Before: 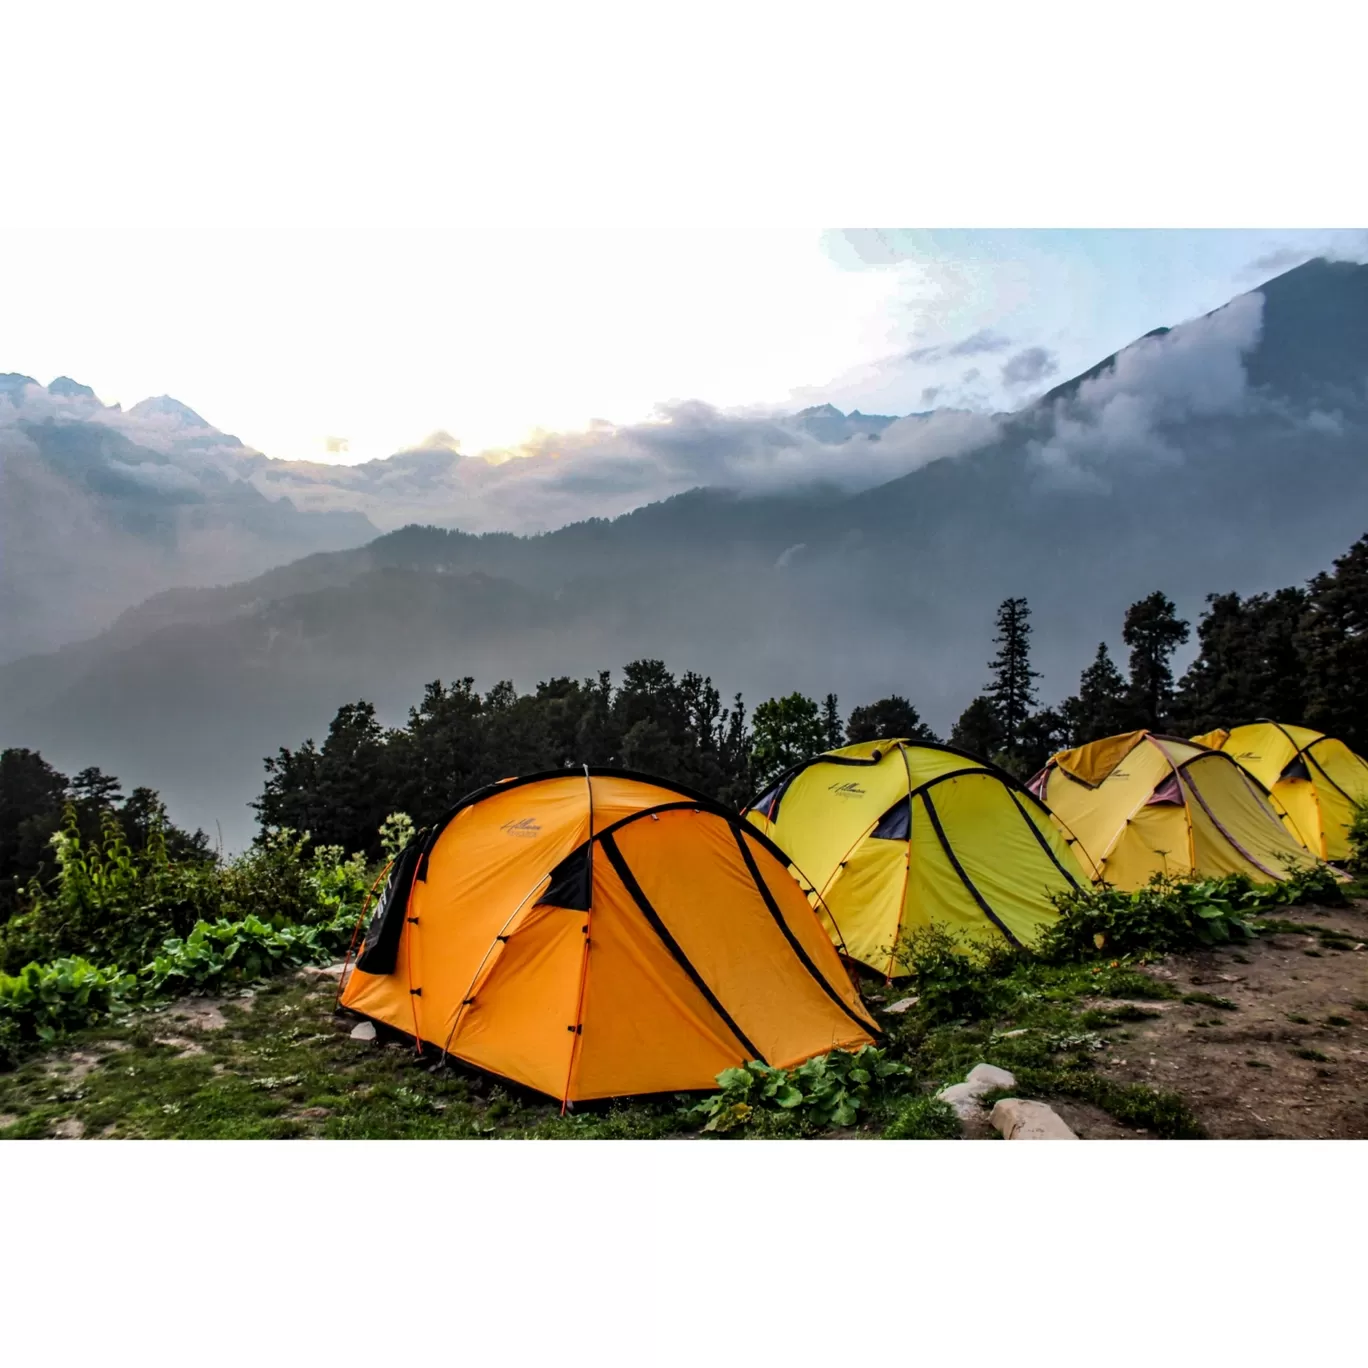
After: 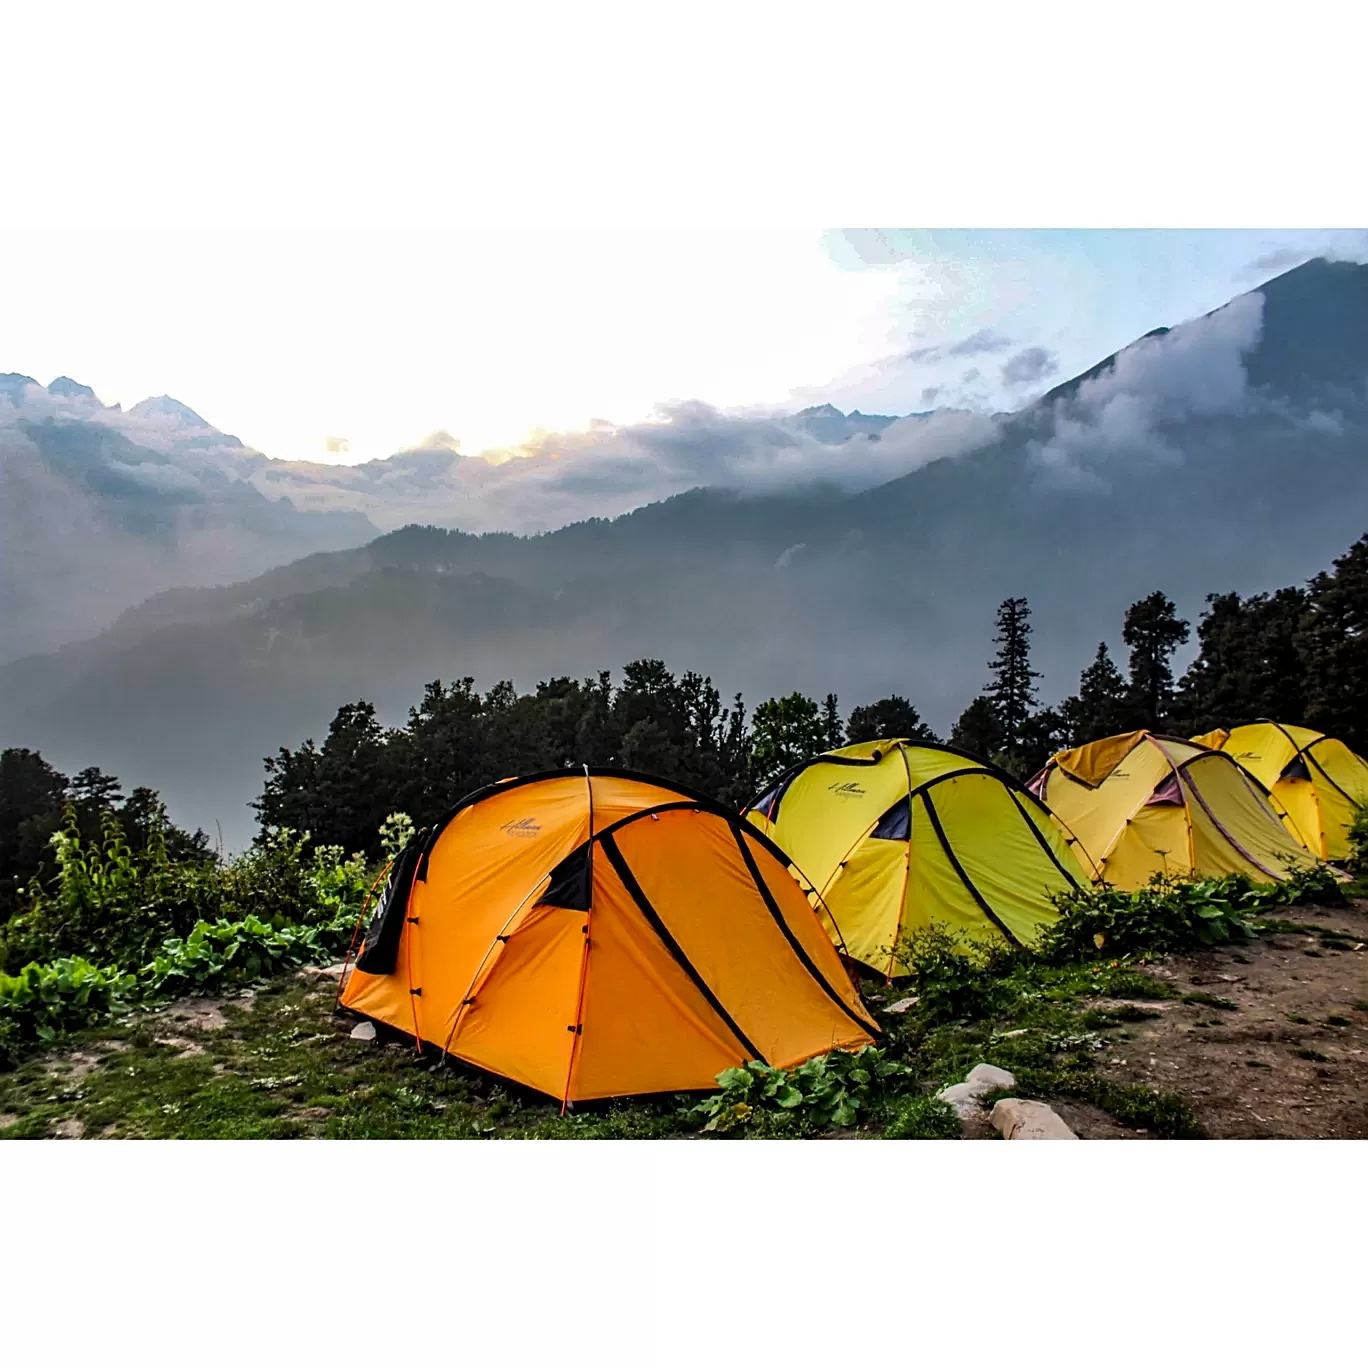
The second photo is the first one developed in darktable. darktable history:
contrast brightness saturation: contrast 0.04, saturation 0.072
haze removal: compatibility mode true, adaptive false
sharpen: on, module defaults
